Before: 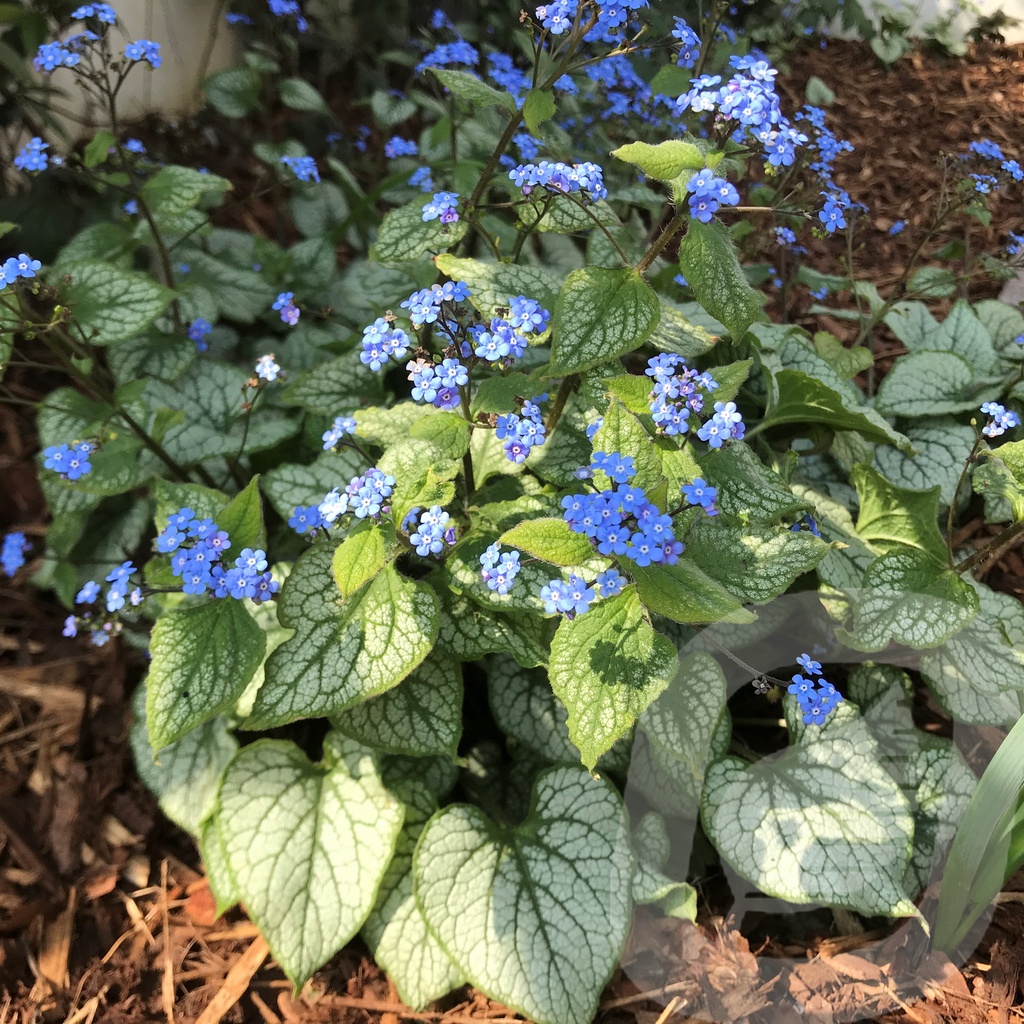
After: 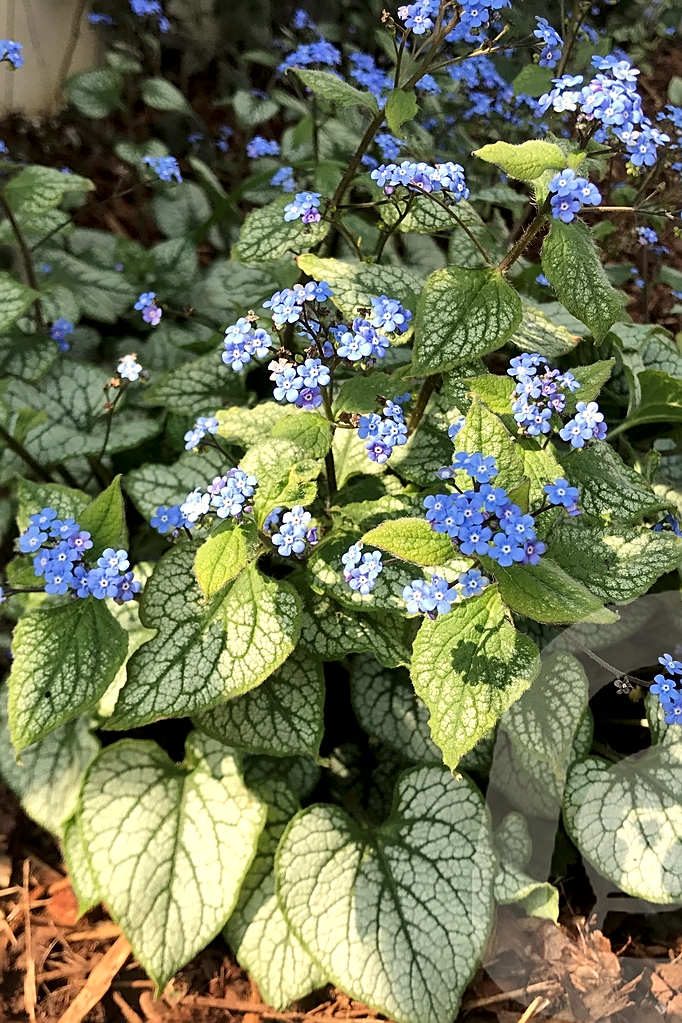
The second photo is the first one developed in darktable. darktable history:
crop and rotate: left 13.537%, right 19.796%
local contrast: mode bilateral grid, contrast 25, coarseness 60, detail 151%, midtone range 0.2
white balance: red 1.045, blue 0.932
sharpen: on, module defaults
